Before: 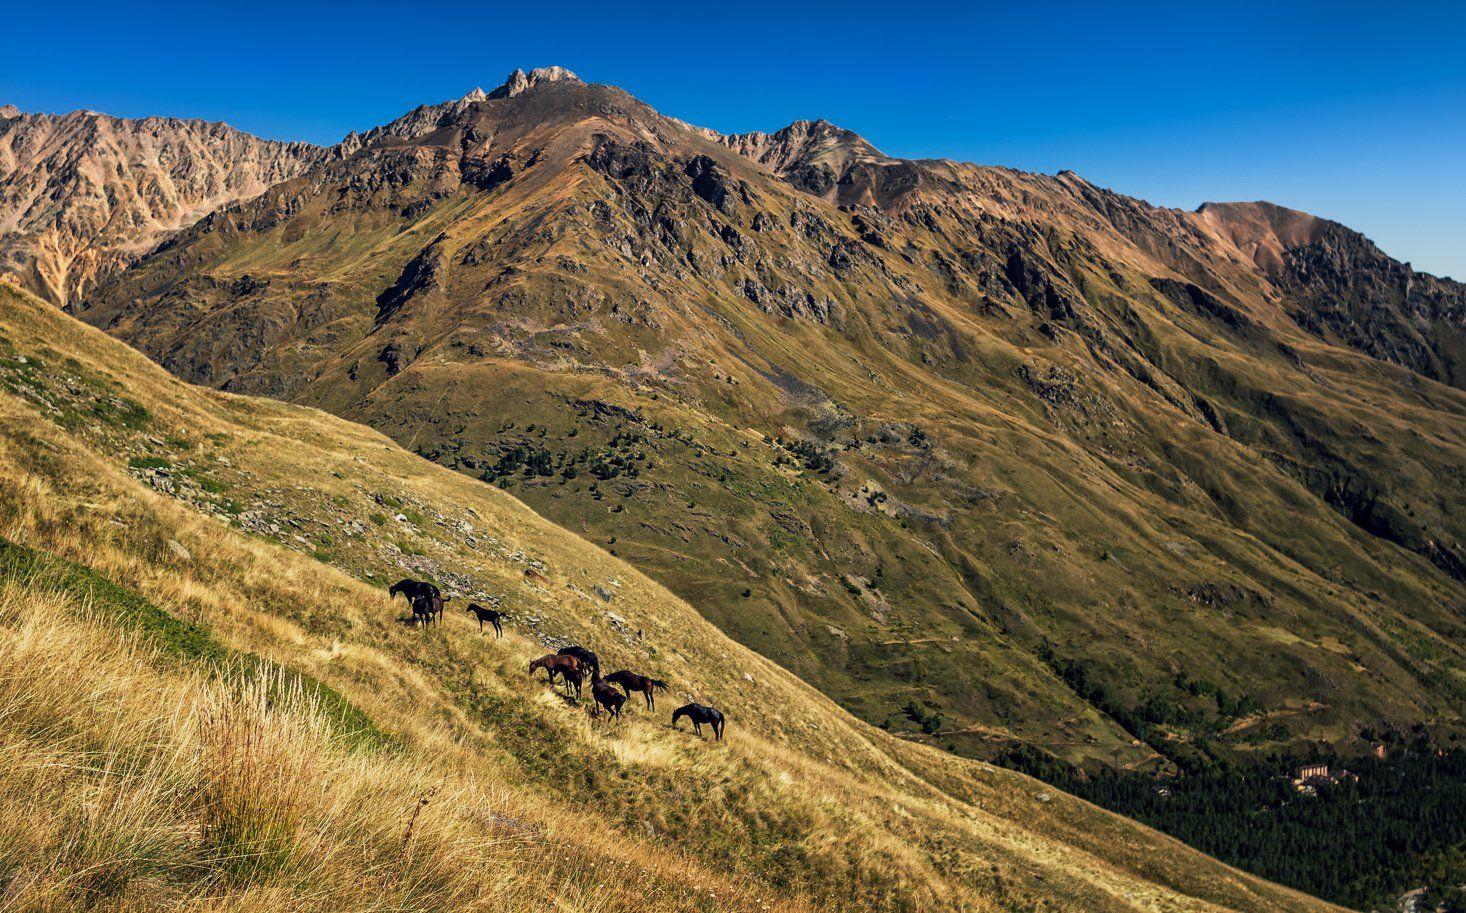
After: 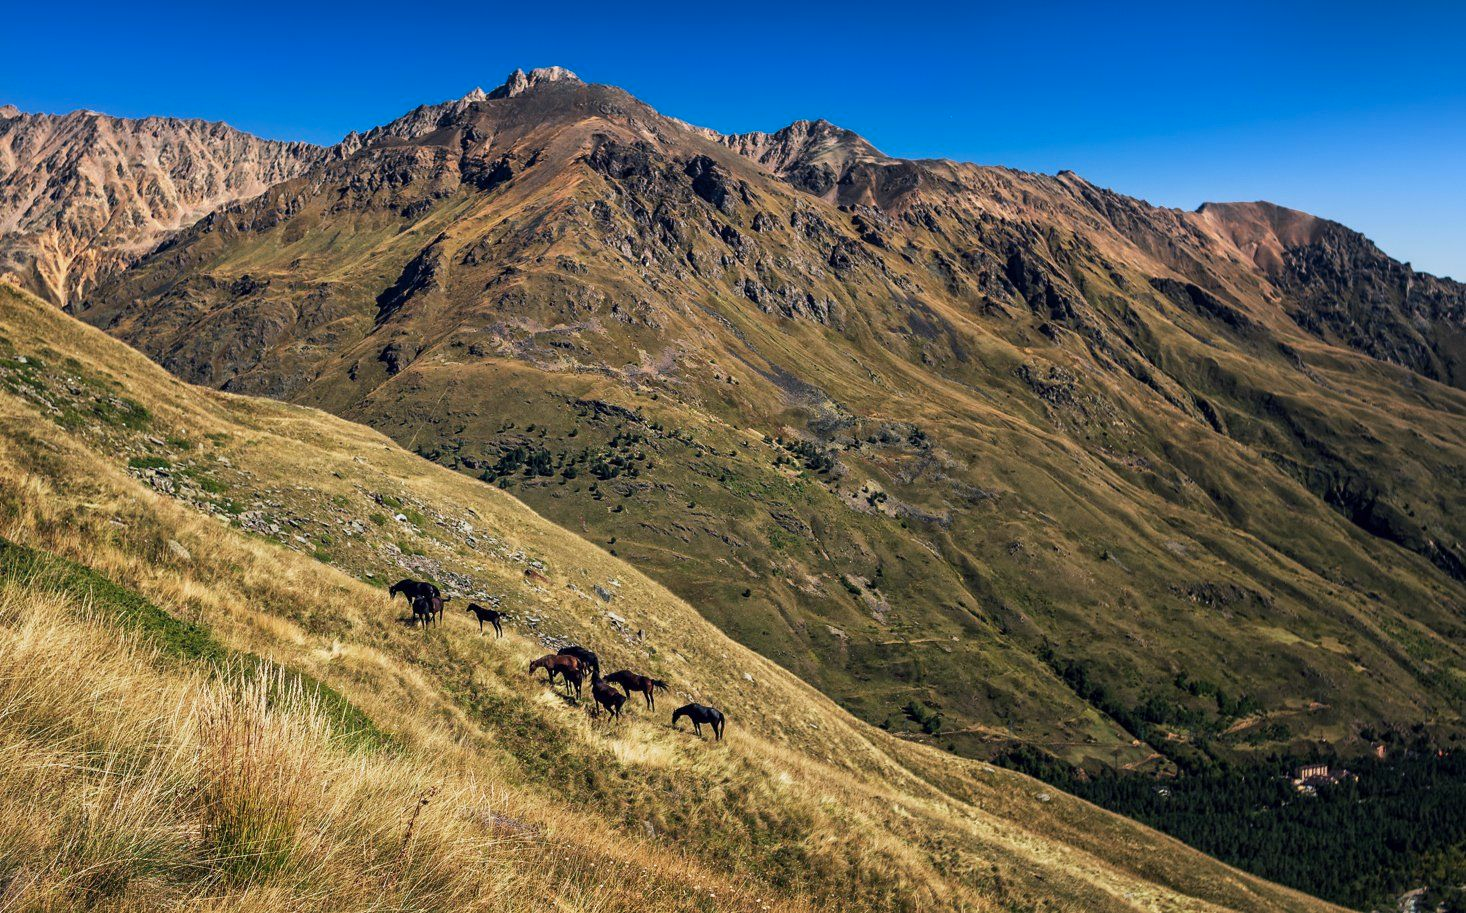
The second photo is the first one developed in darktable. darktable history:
color calibration: gray › normalize channels true, illuminant as shot in camera, x 0.358, y 0.373, temperature 4628.91 K, gamut compression 0.013
